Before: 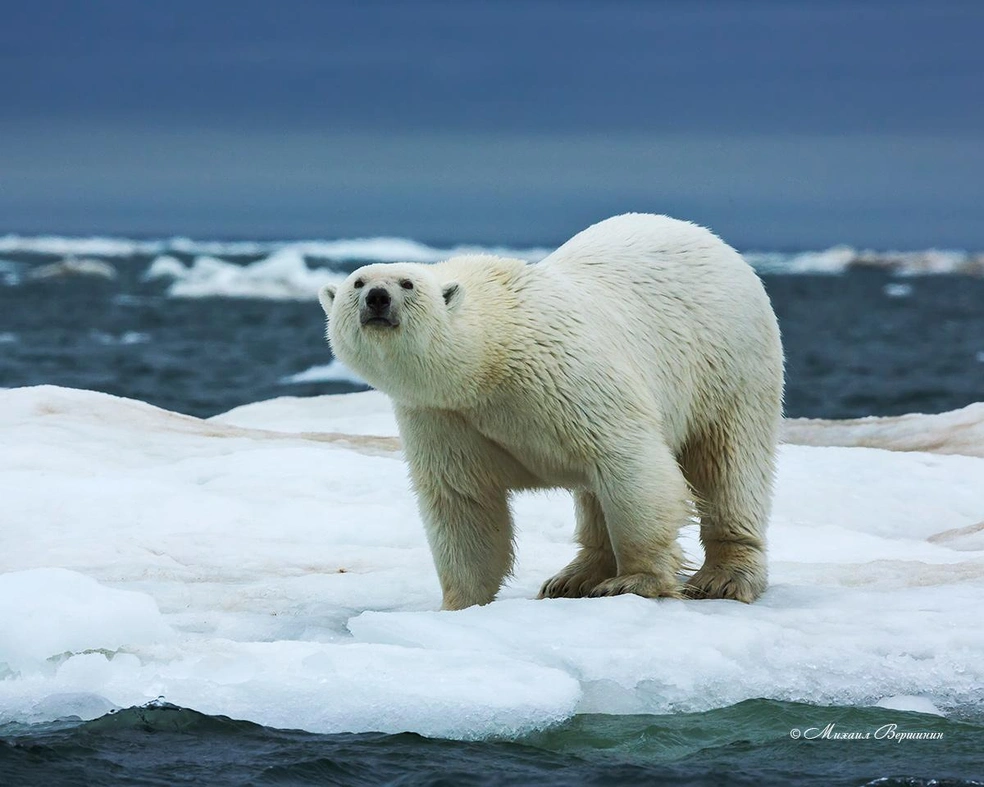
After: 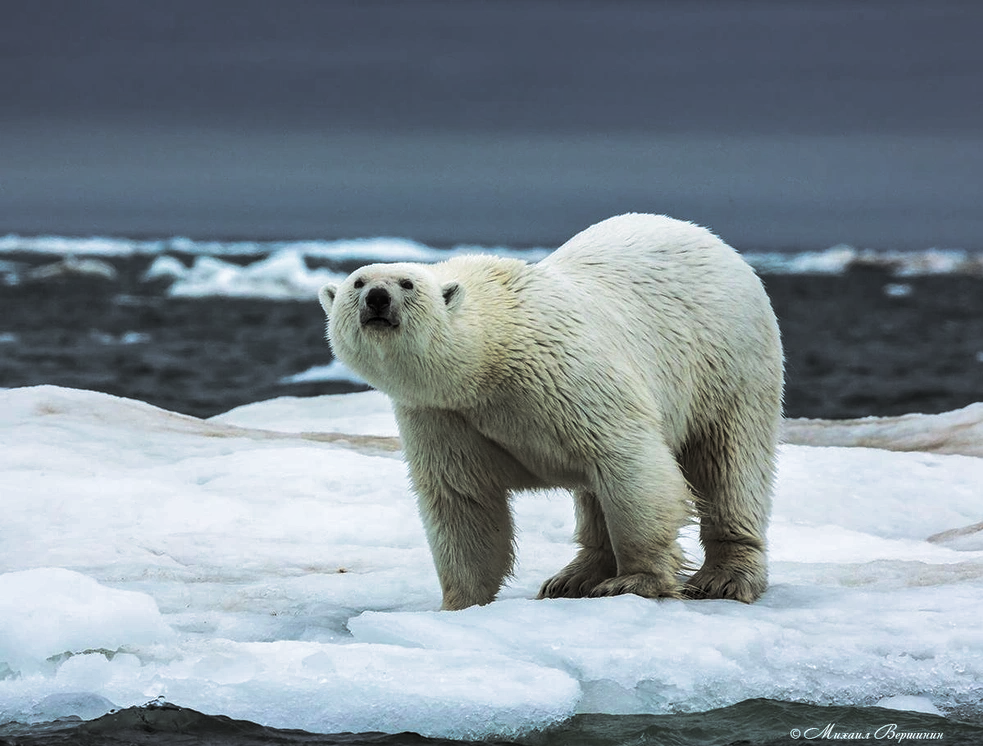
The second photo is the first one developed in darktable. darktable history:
levels: levels [0.029, 0.545, 0.971]
tone equalizer: on, module defaults
split-toning: shadows › hue 36°, shadows › saturation 0.05, highlights › hue 10.8°, highlights › saturation 0.15, compress 40%
local contrast: on, module defaults
crop and rotate: top 0%, bottom 5.097%
velvia: strength 17%
